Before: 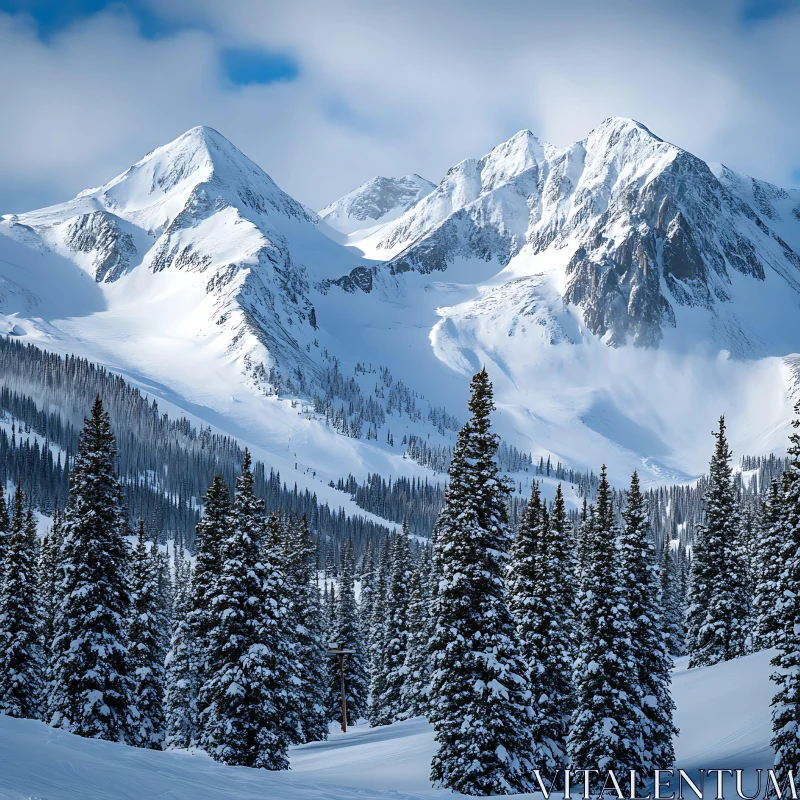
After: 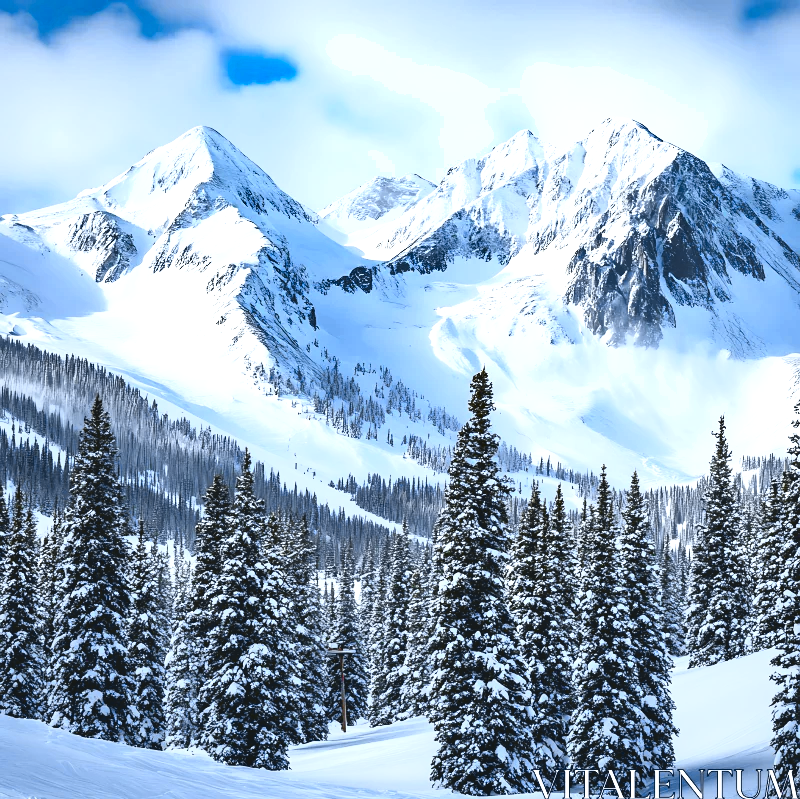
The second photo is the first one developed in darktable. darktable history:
exposure: exposure 0.945 EV, compensate highlight preservation false
shadows and highlights: soften with gaussian
tone curve: curves: ch0 [(0, 0.074) (0.129, 0.136) (0.285, 0.301) (0.689, 0.764) (0.854, 0.926) (0.987, 0.977)]; ch1 [(0, 0) (0.337, 0.249) (0.434, 0.437) (0.485, 0.491) (0.515, 0.495) (0.566, 0.57) (0.625, 0.625) (0.764, 0.806) (1, 1)]; ch2 [(0, 0) (0.314, 0.301) (0.401, 0.411) (0.505, 0.499) (0.54, 0.54) (0.608, 0.613) (0.706, 0.735) (1, 1)], color space Lab, independent channels, preserve colors none
crop: bottom 0.059%
